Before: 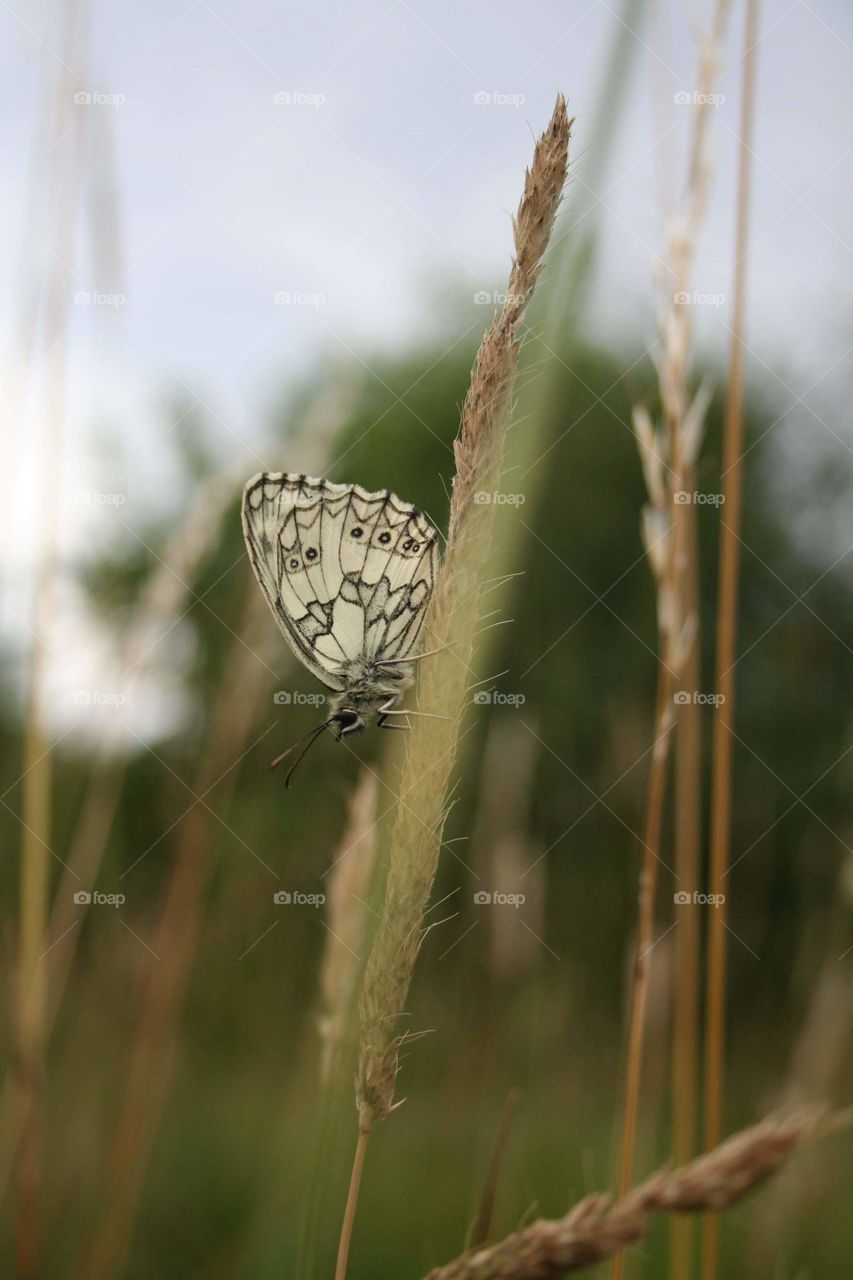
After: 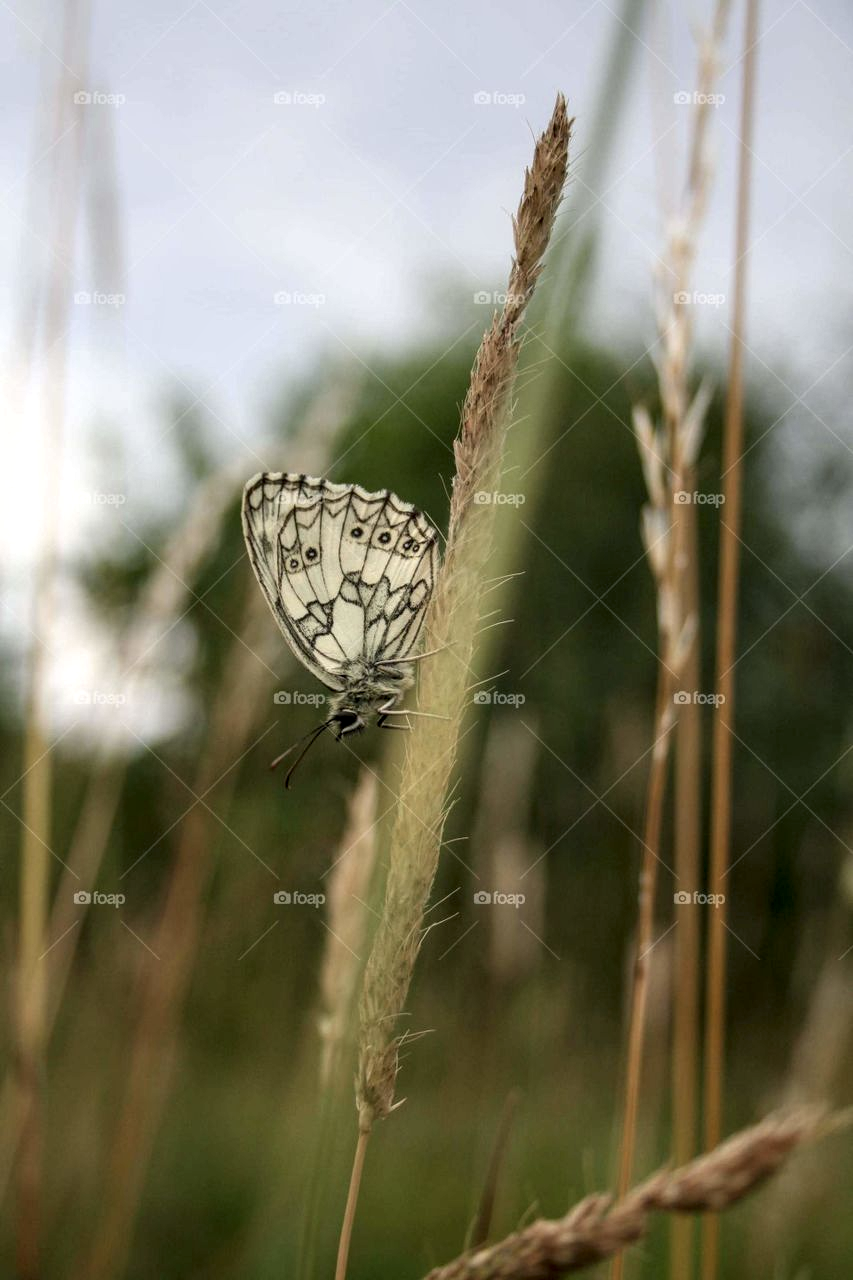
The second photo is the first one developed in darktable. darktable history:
local contrast: highlights 27%, detail 150%
